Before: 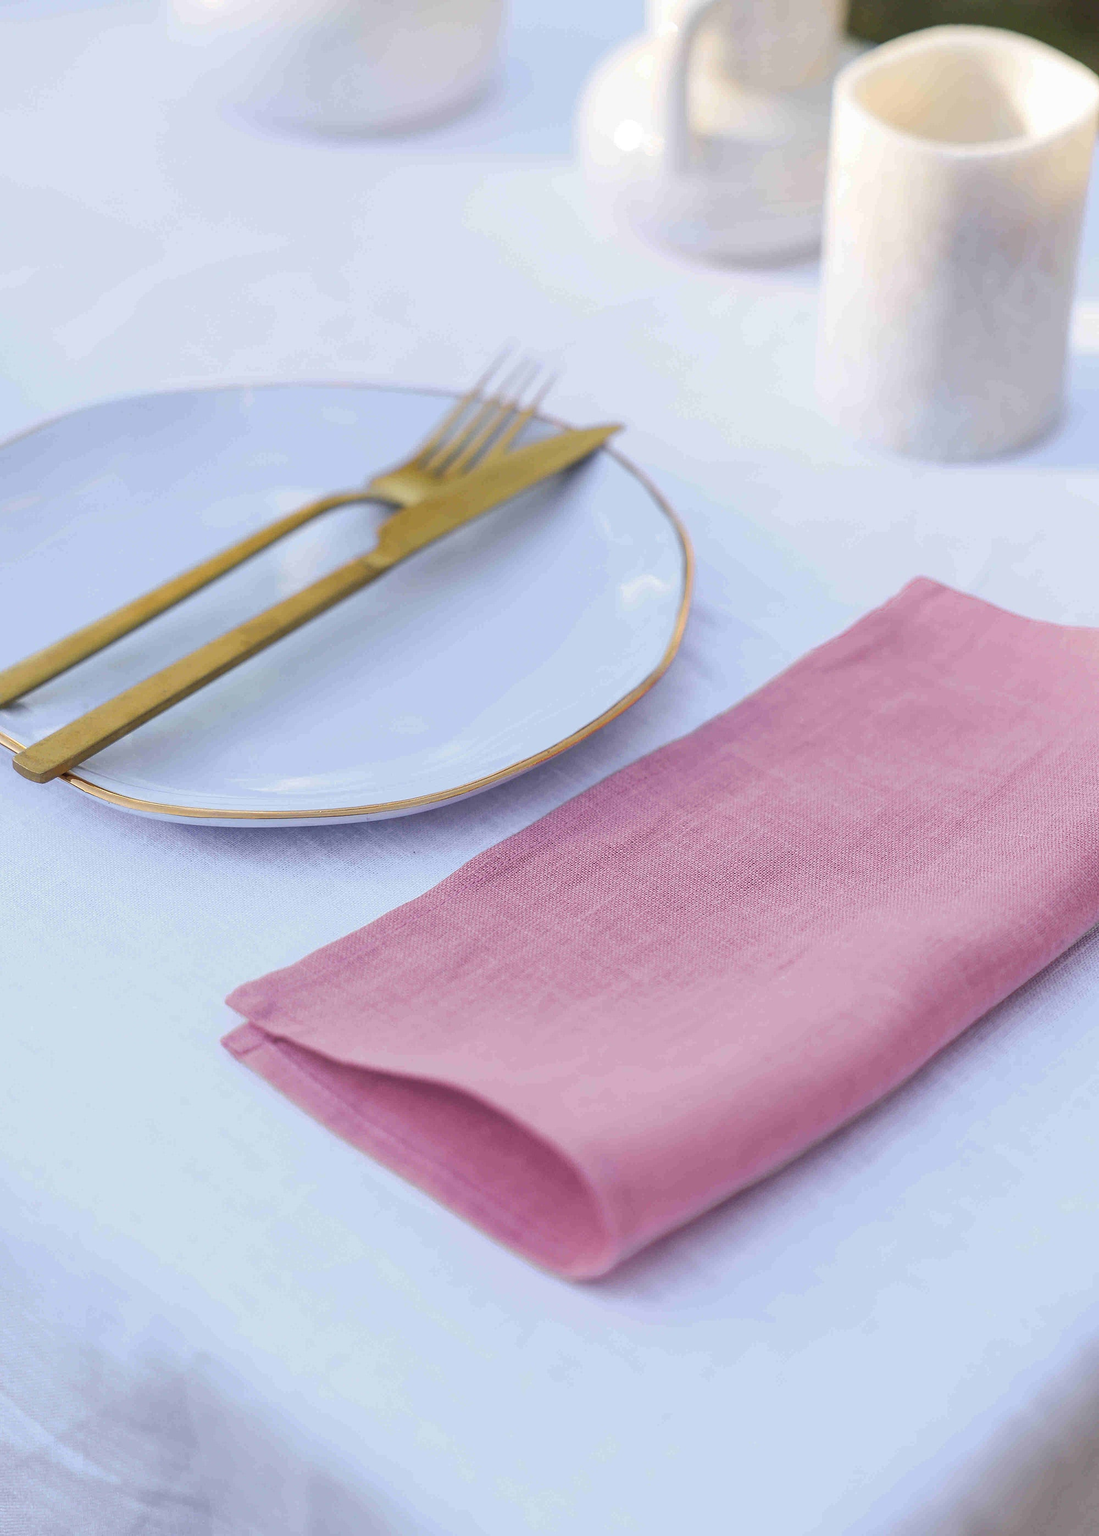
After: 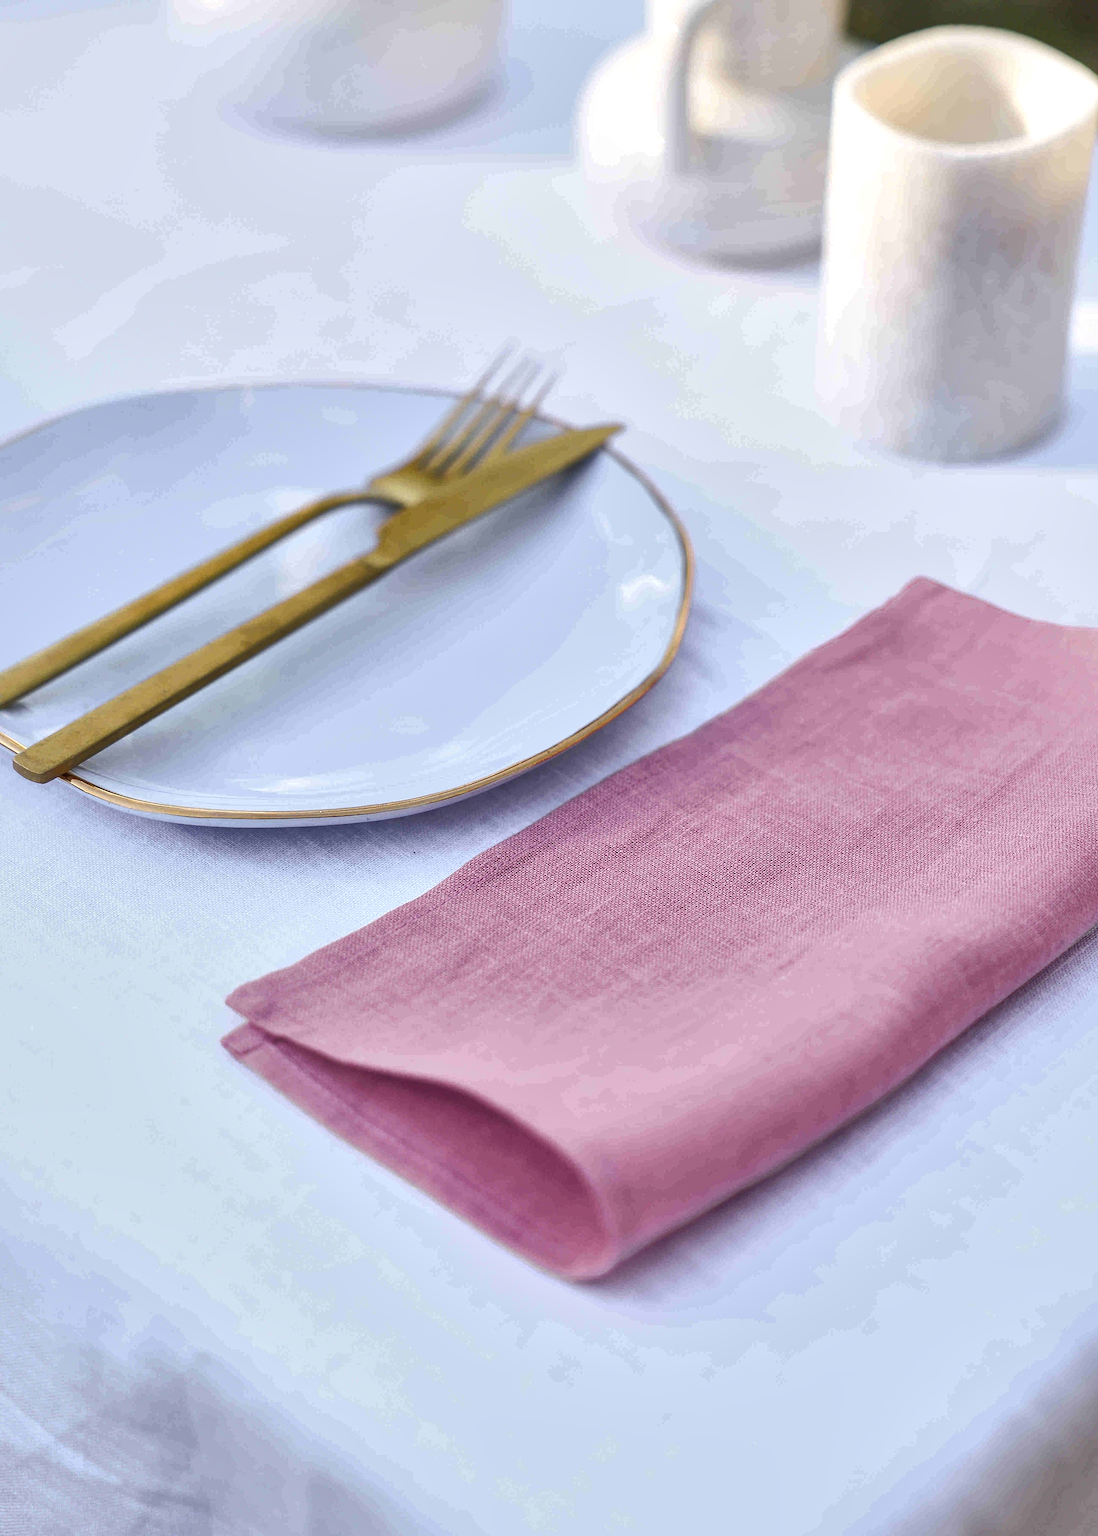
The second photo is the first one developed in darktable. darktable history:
local contrast: mode bilateral grid, contrast 100, coarseness 100, detail 165%, midtone range 0.2
